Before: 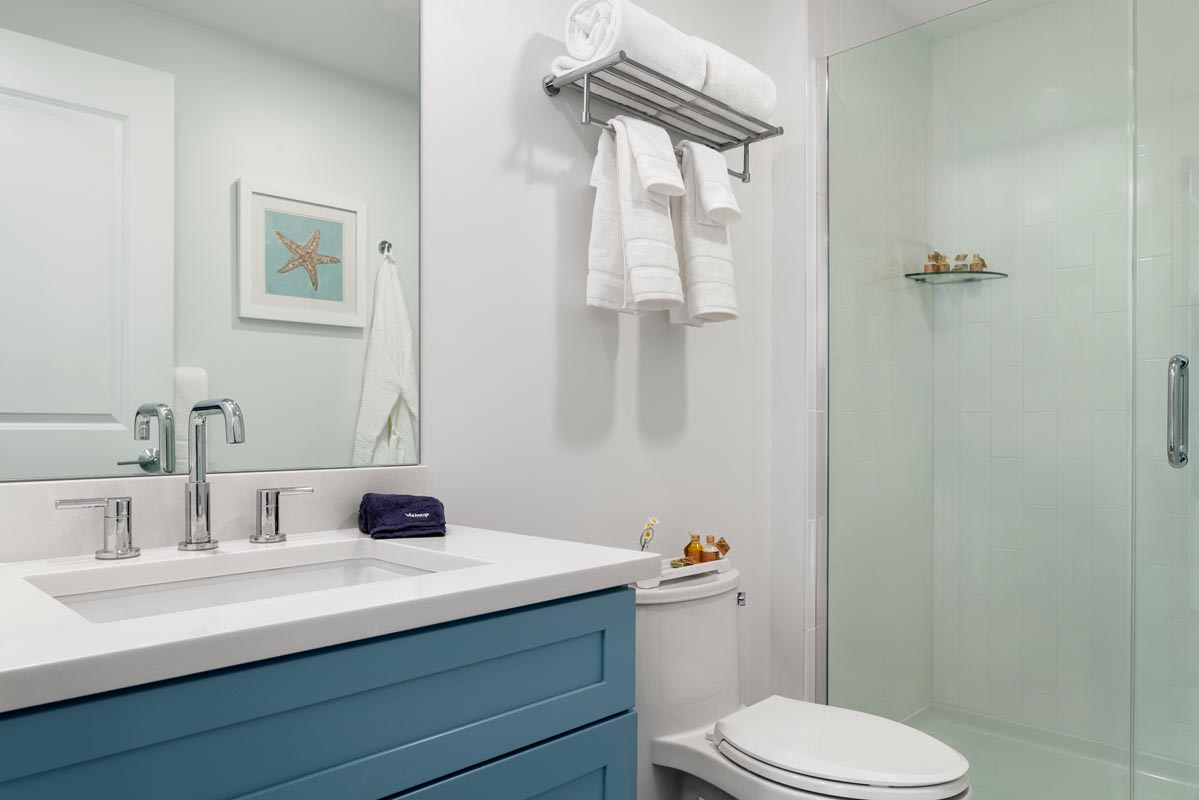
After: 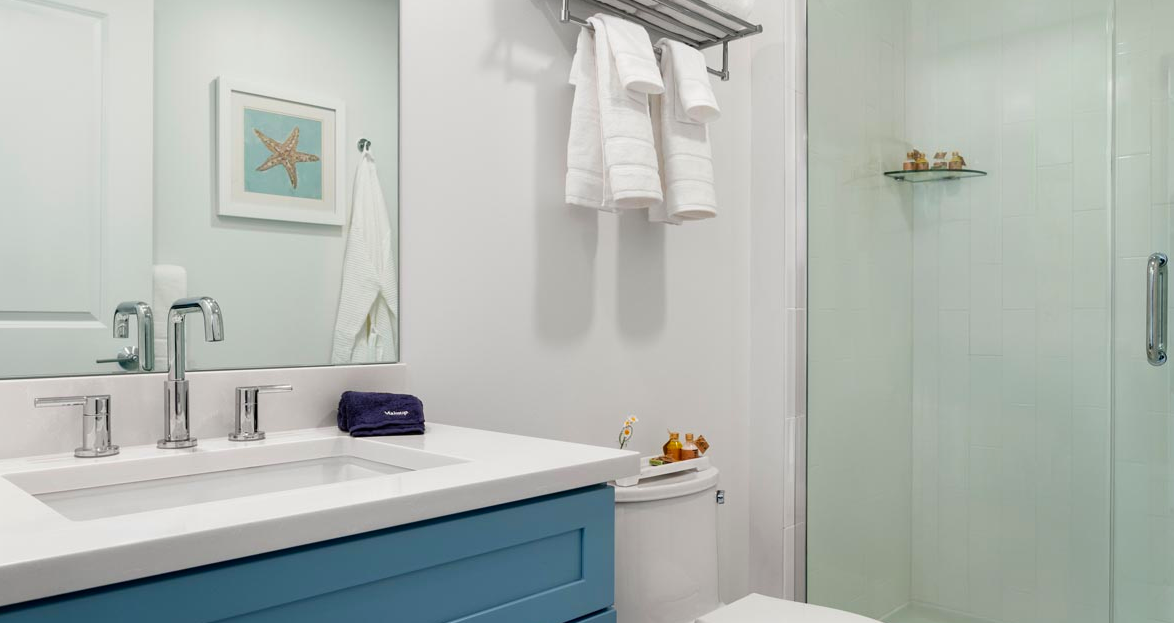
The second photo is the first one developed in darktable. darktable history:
crop and rotate: left 1.814%, top 12.818%, right 0.25%, bottom 9.225%
contrast brightness saturation: contrast 0.04, saturation 0.16
